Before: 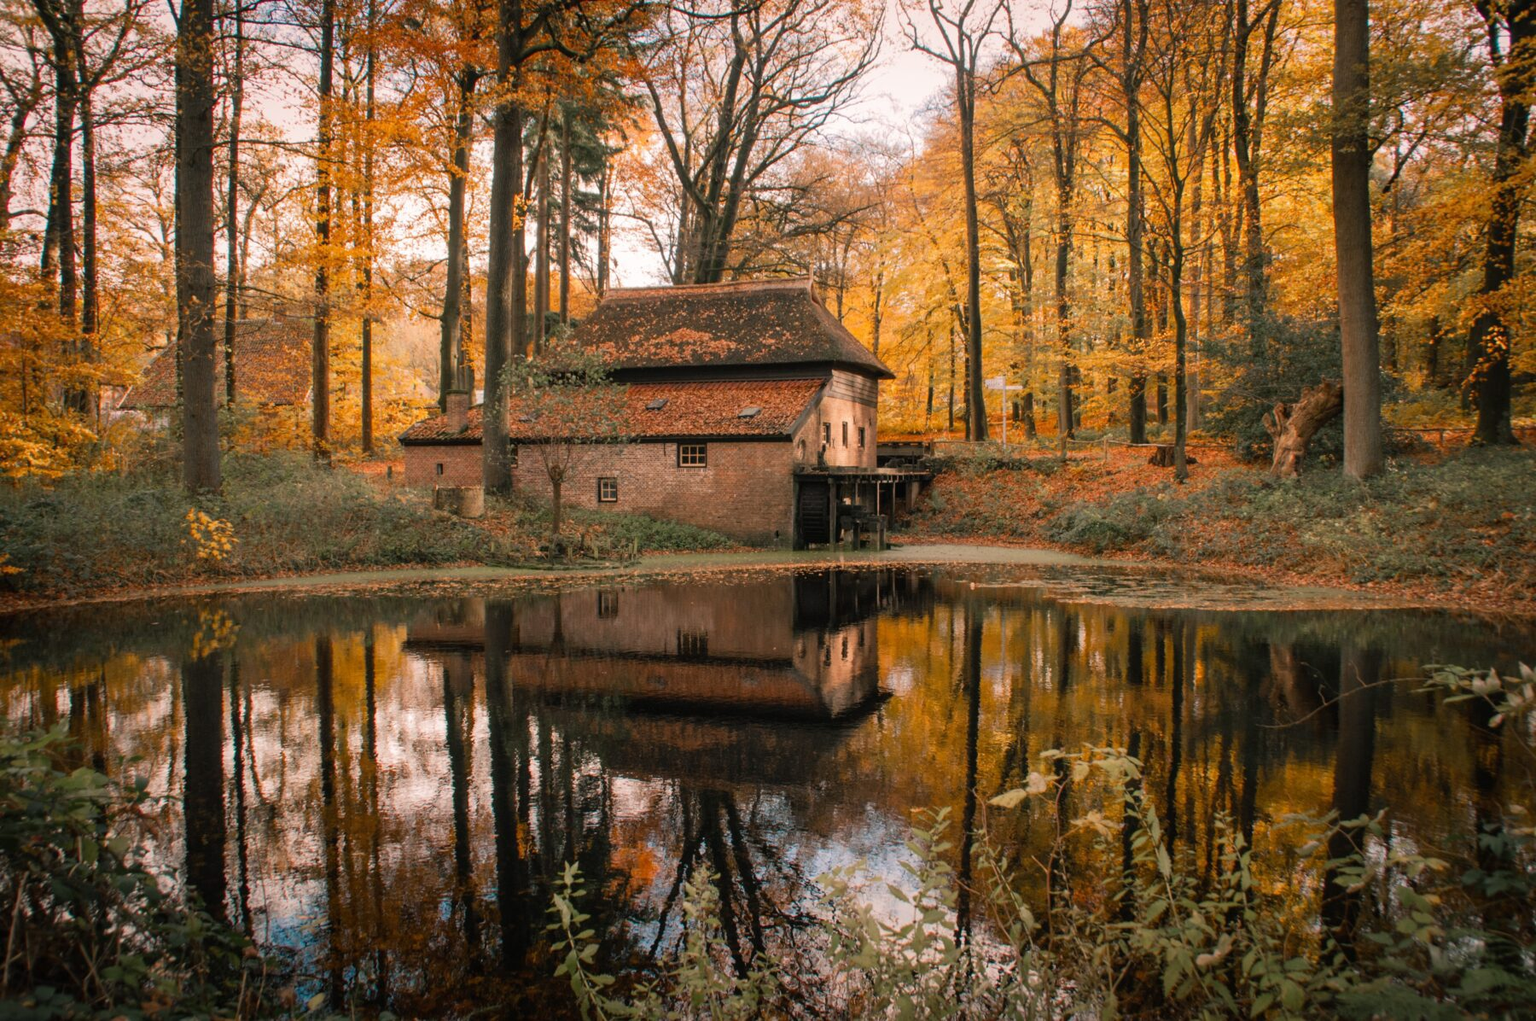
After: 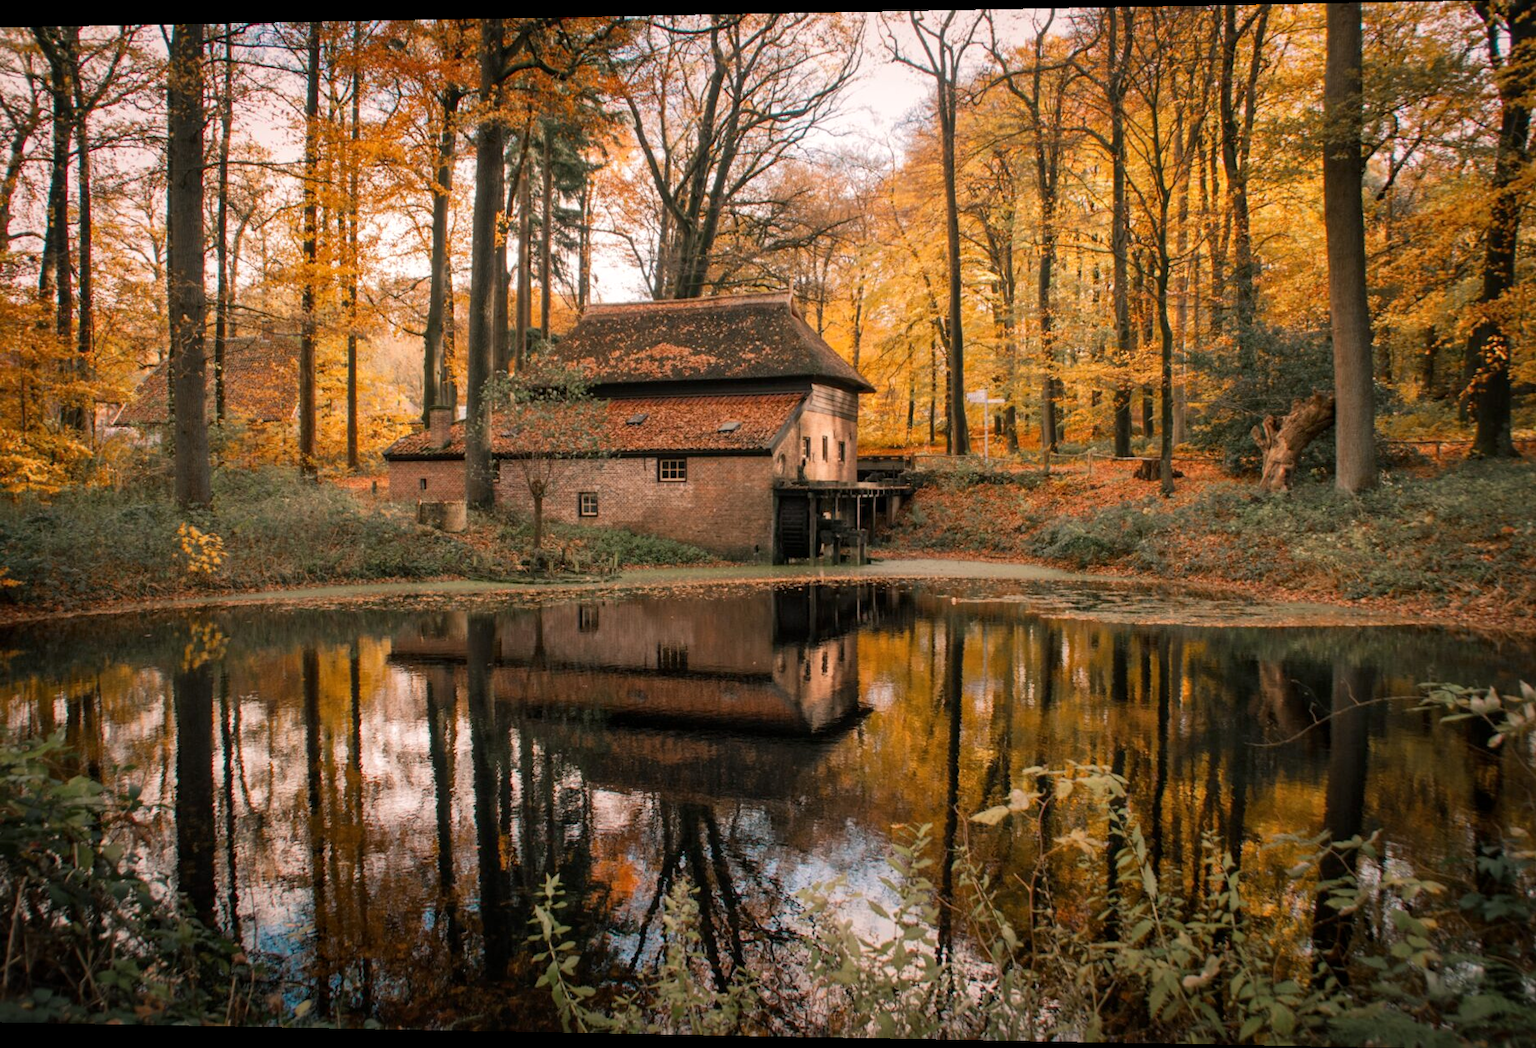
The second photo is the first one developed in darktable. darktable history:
rotate and perspective: lens shift (horizontal) -0.055, automatic cropping off
local contrast: mode bilateral grid, contrast 20, coarseness 50, detail 120%, midtone range 0.2
